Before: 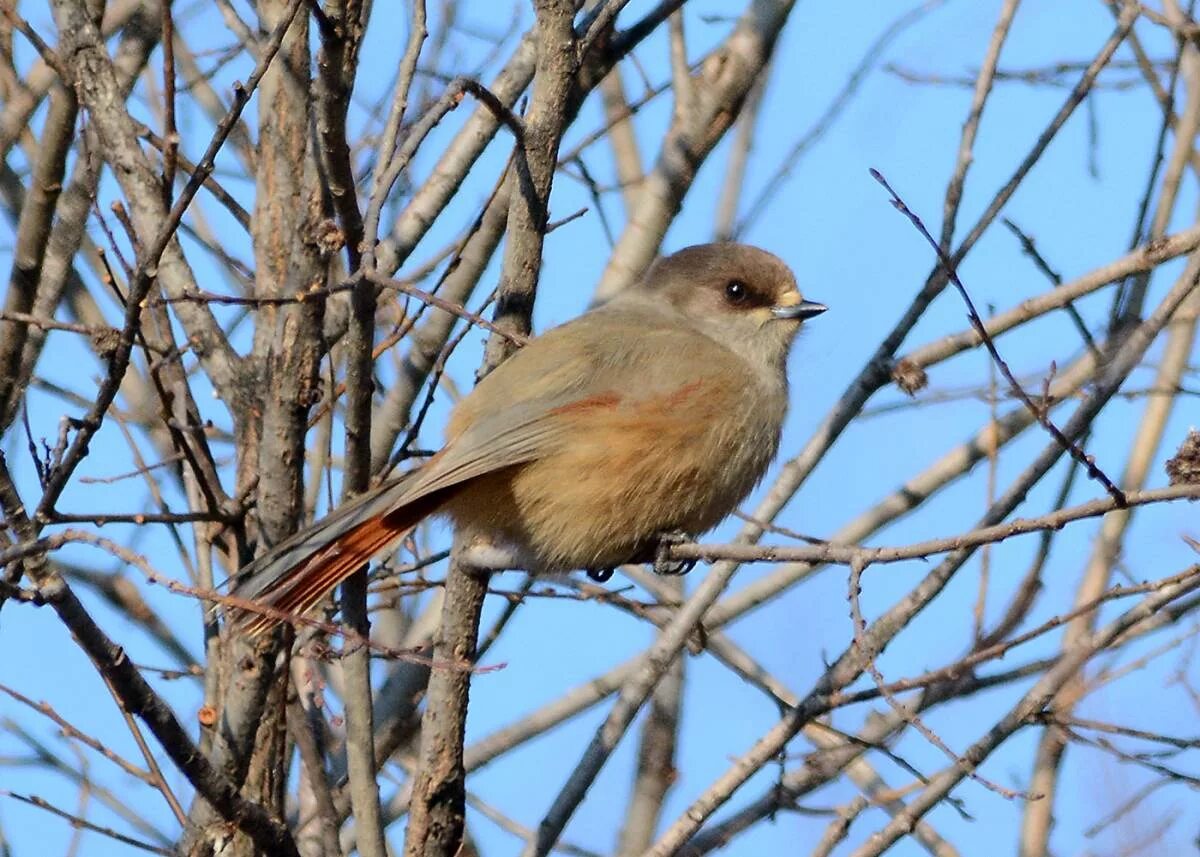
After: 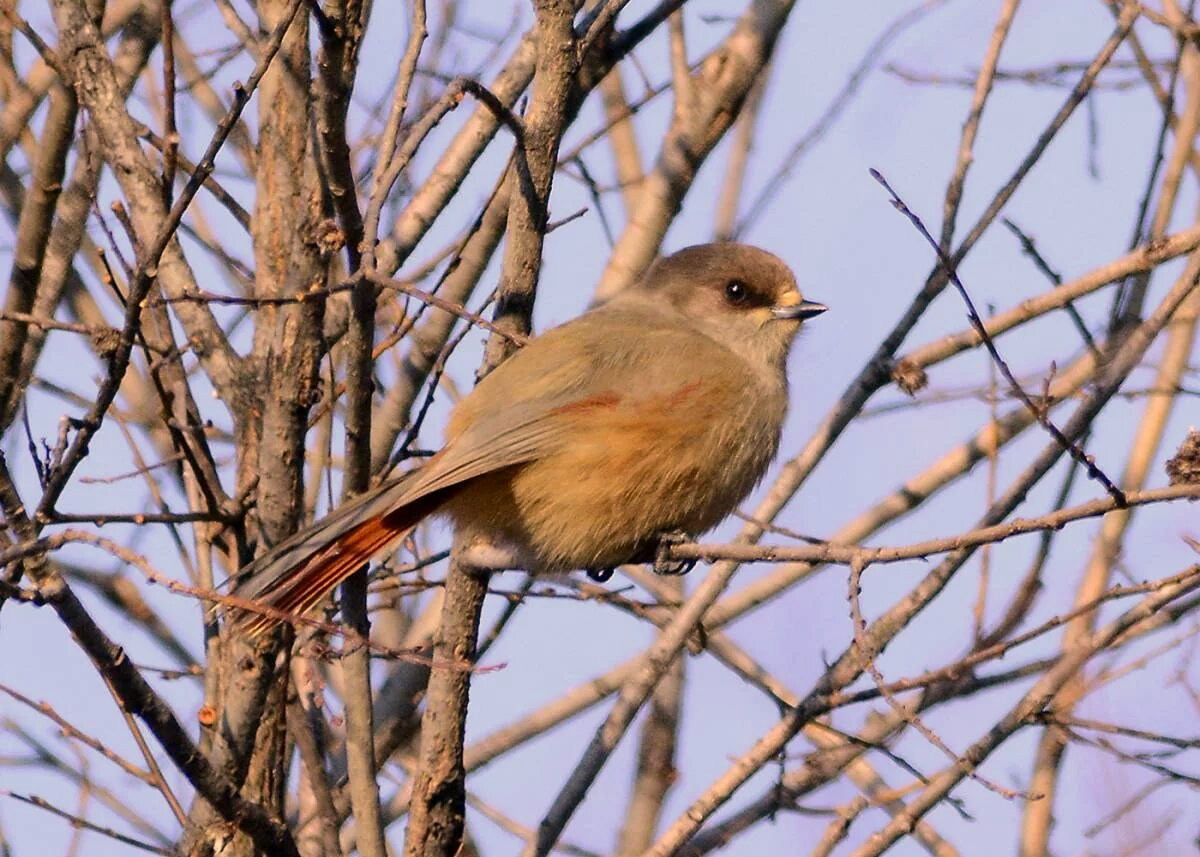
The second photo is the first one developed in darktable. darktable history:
rgb levels: preserve colors max RGB
color correction: highlights a* 17.88, highlights b* 18.79
